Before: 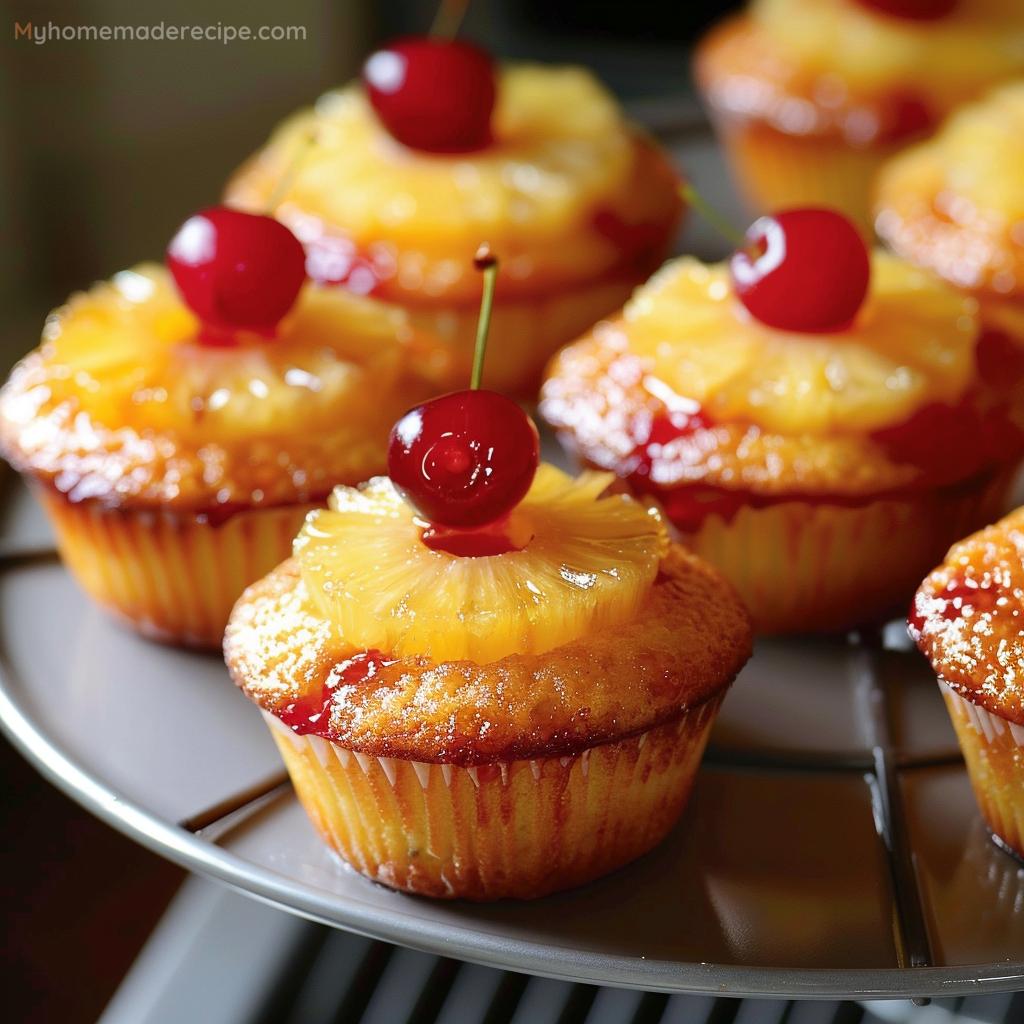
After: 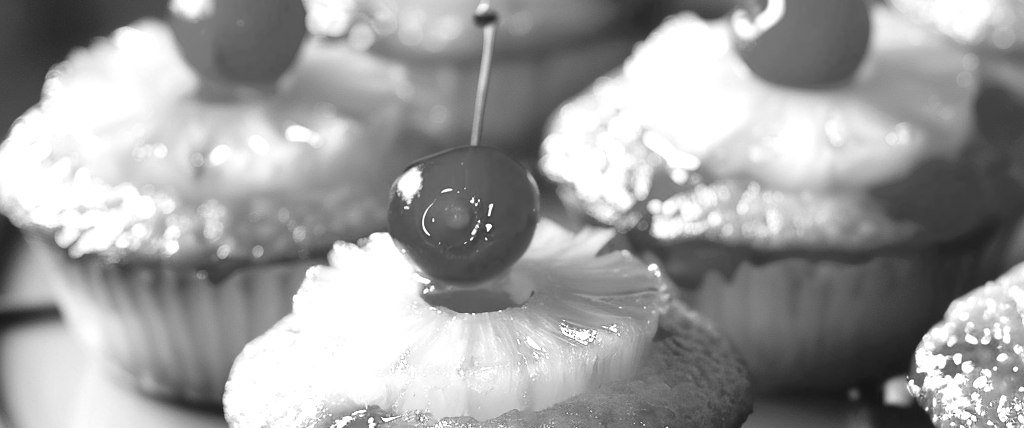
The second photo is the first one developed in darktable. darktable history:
monochrome: a -3.63, b -0.465
exposure: black level correction -0.002, exposure 0.708 EV, compensate exposure bias true, compensate highlight preservation false
crop and rotate: top 23.84%, bottom 34.294%
